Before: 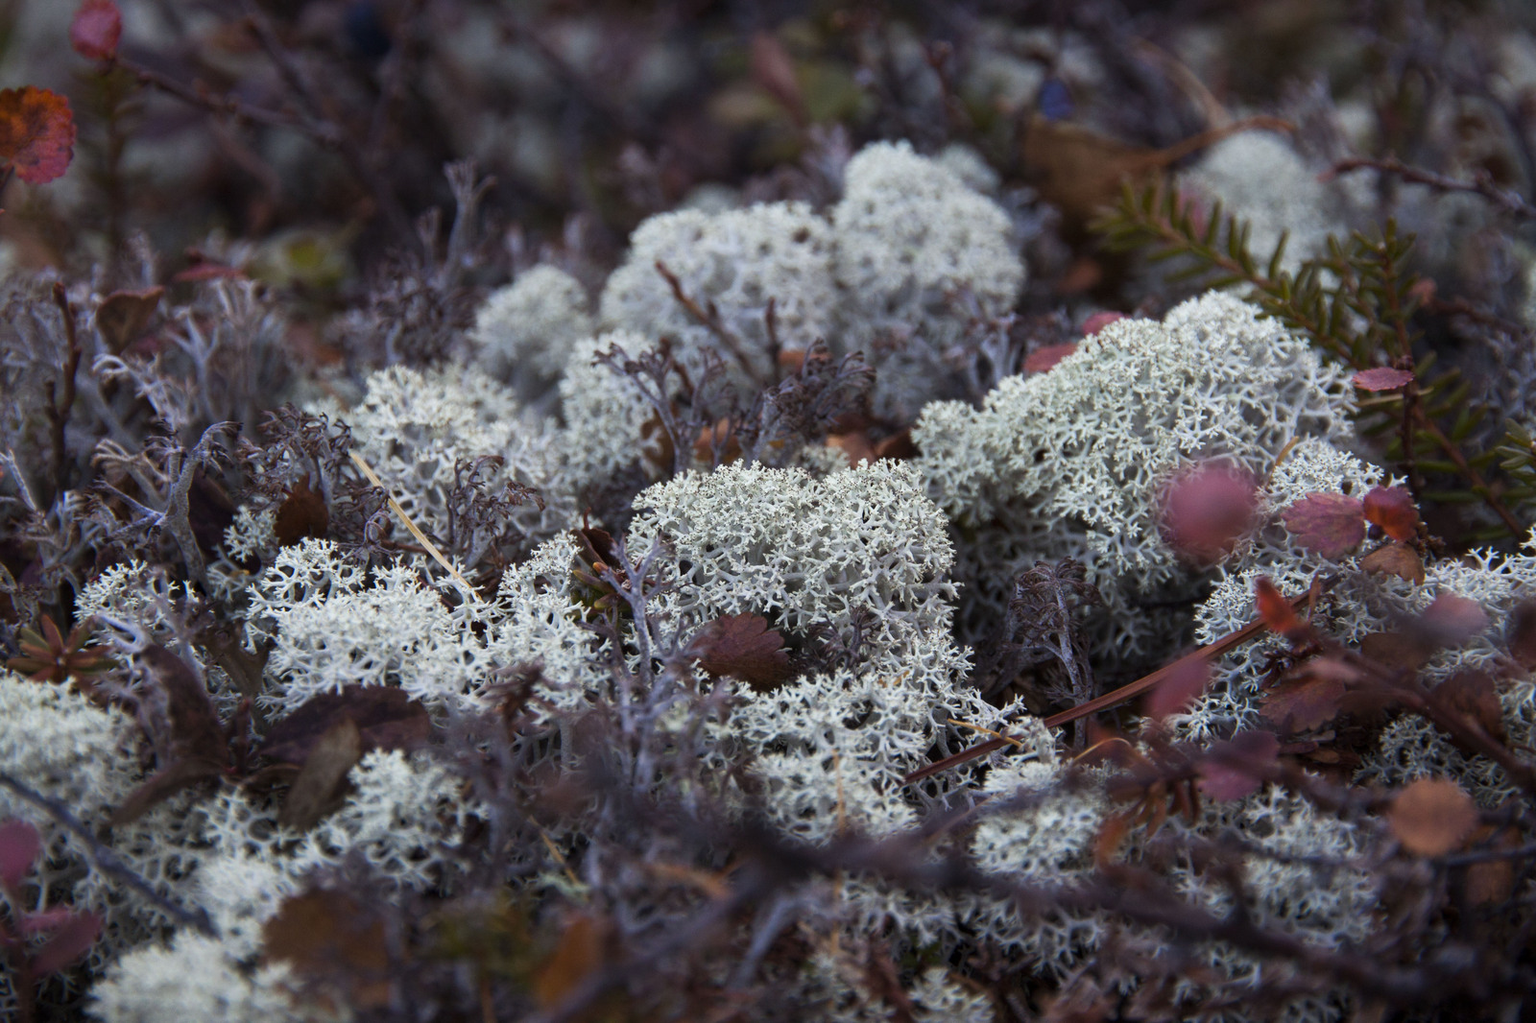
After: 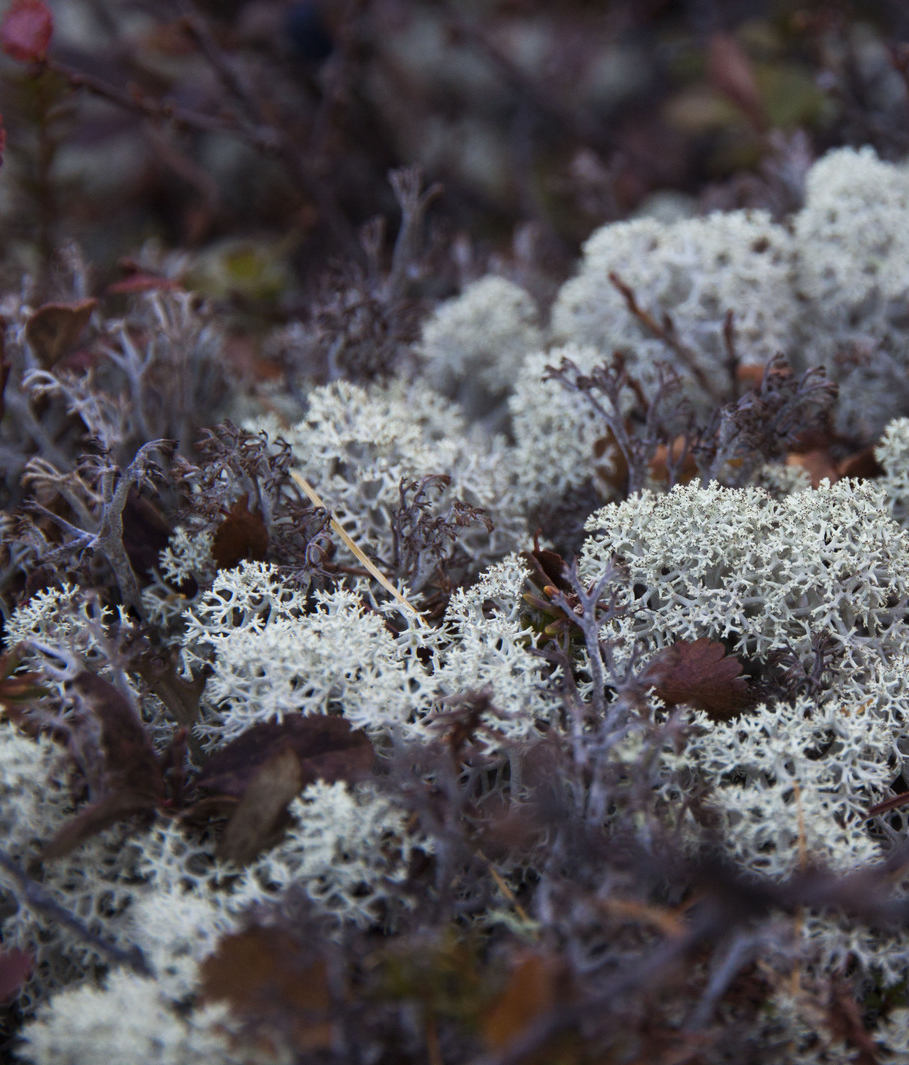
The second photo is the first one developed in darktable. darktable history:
crop: left 4.682%, right 38.447%
